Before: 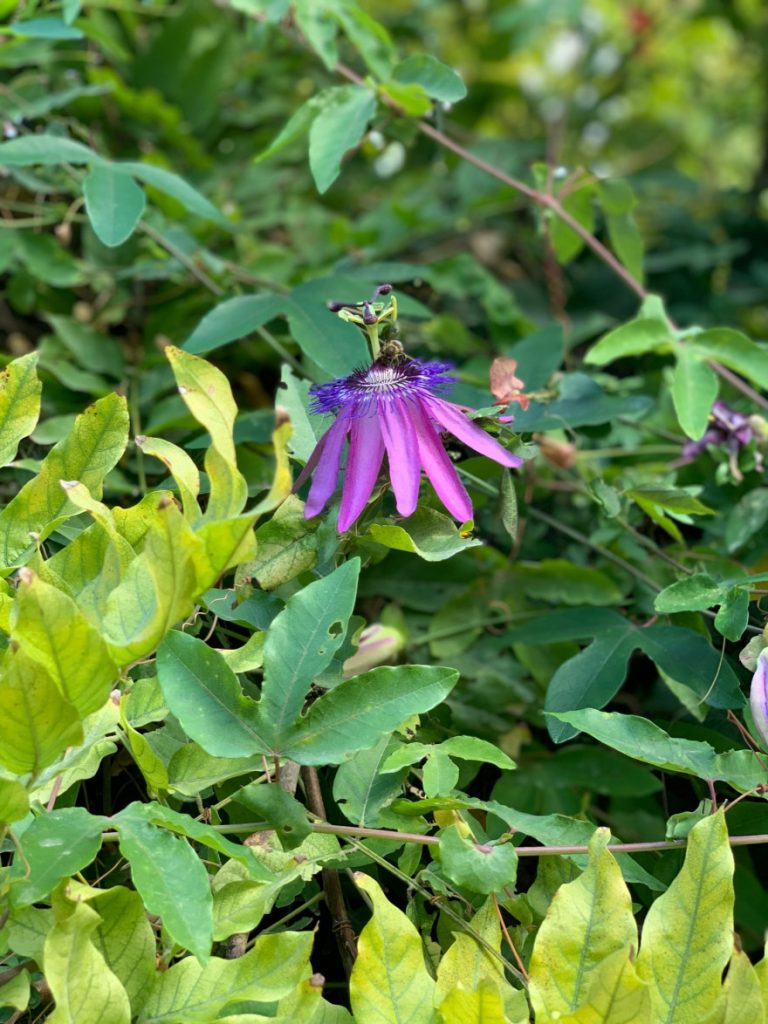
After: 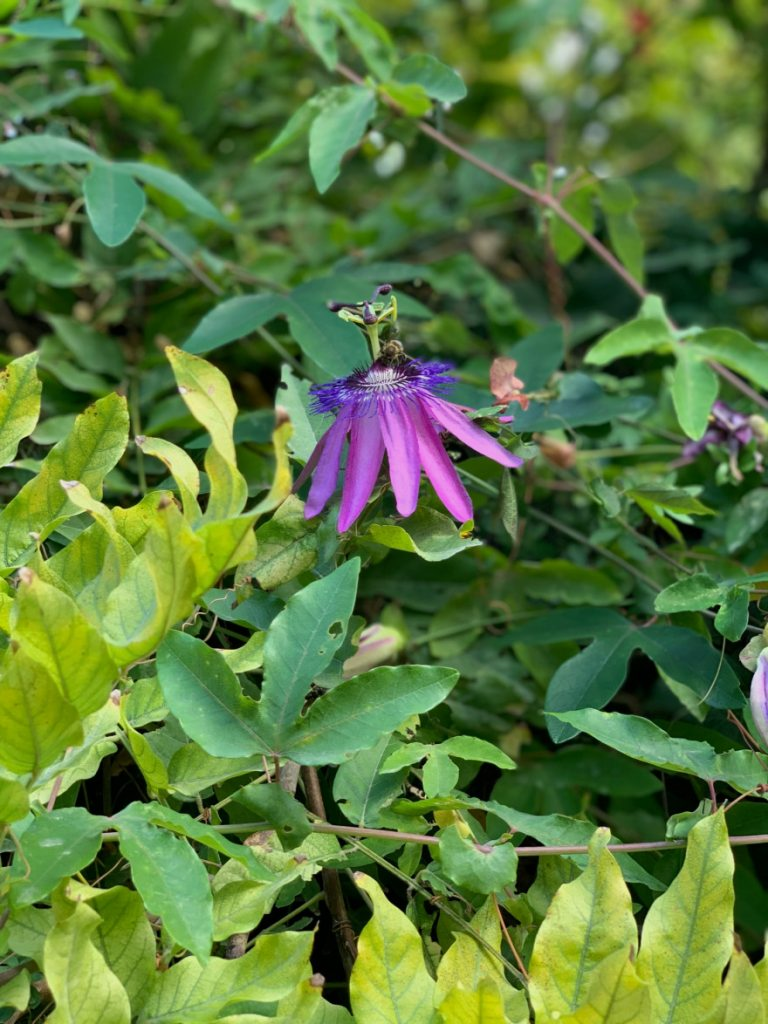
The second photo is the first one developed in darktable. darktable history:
exposure: exposure -0.214 EV, compensate exposure bias true, compensate highlight preservation false
